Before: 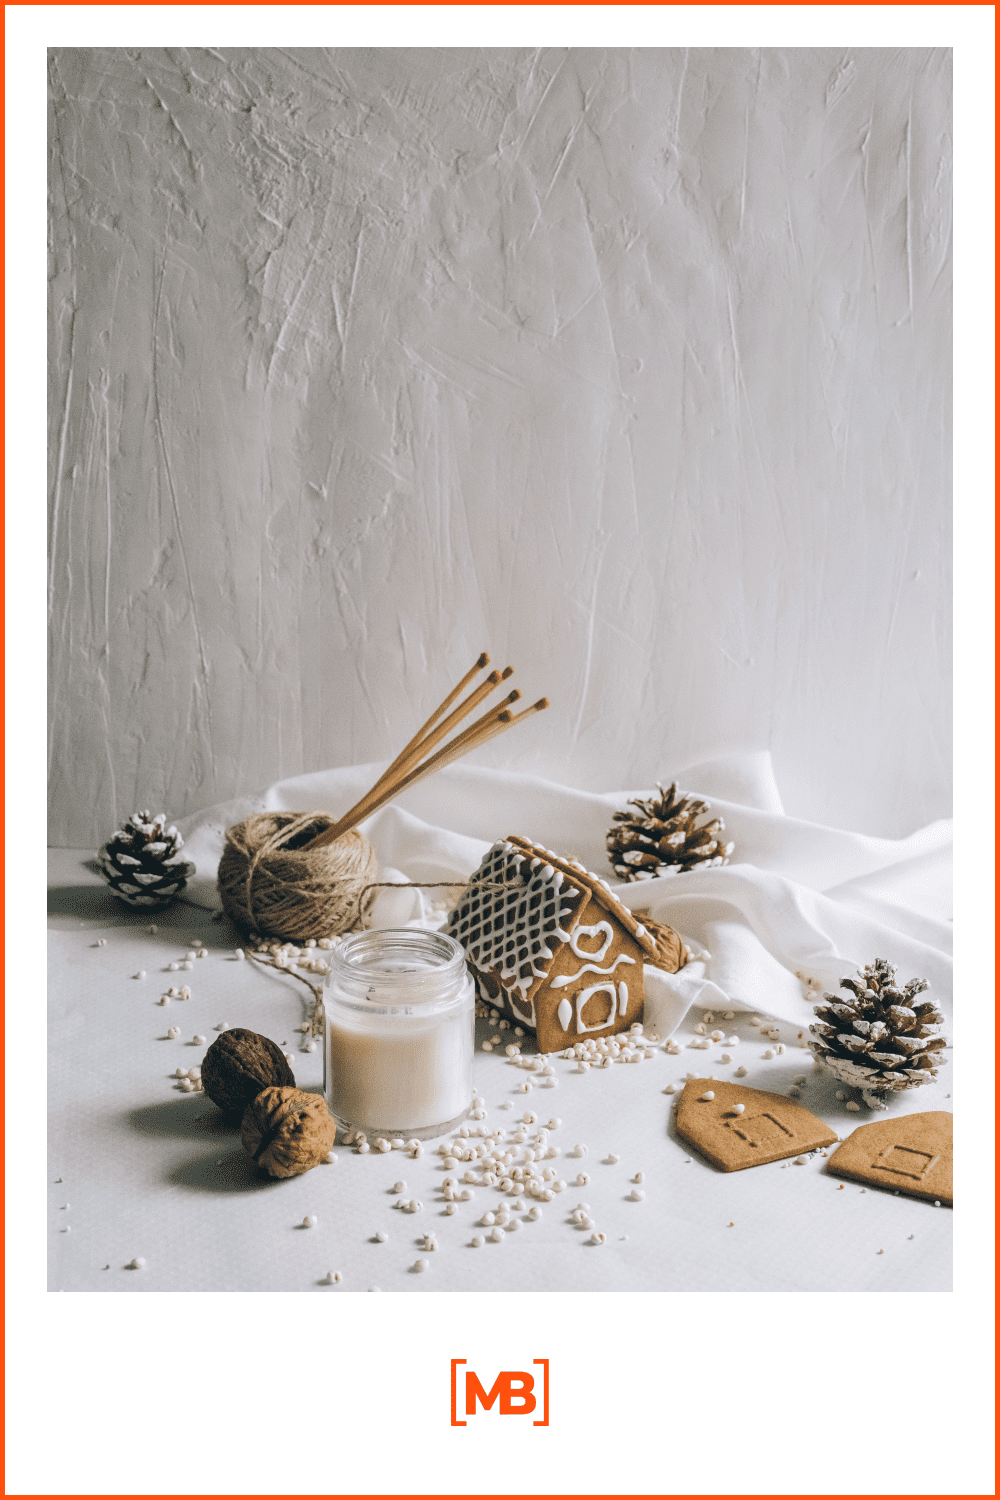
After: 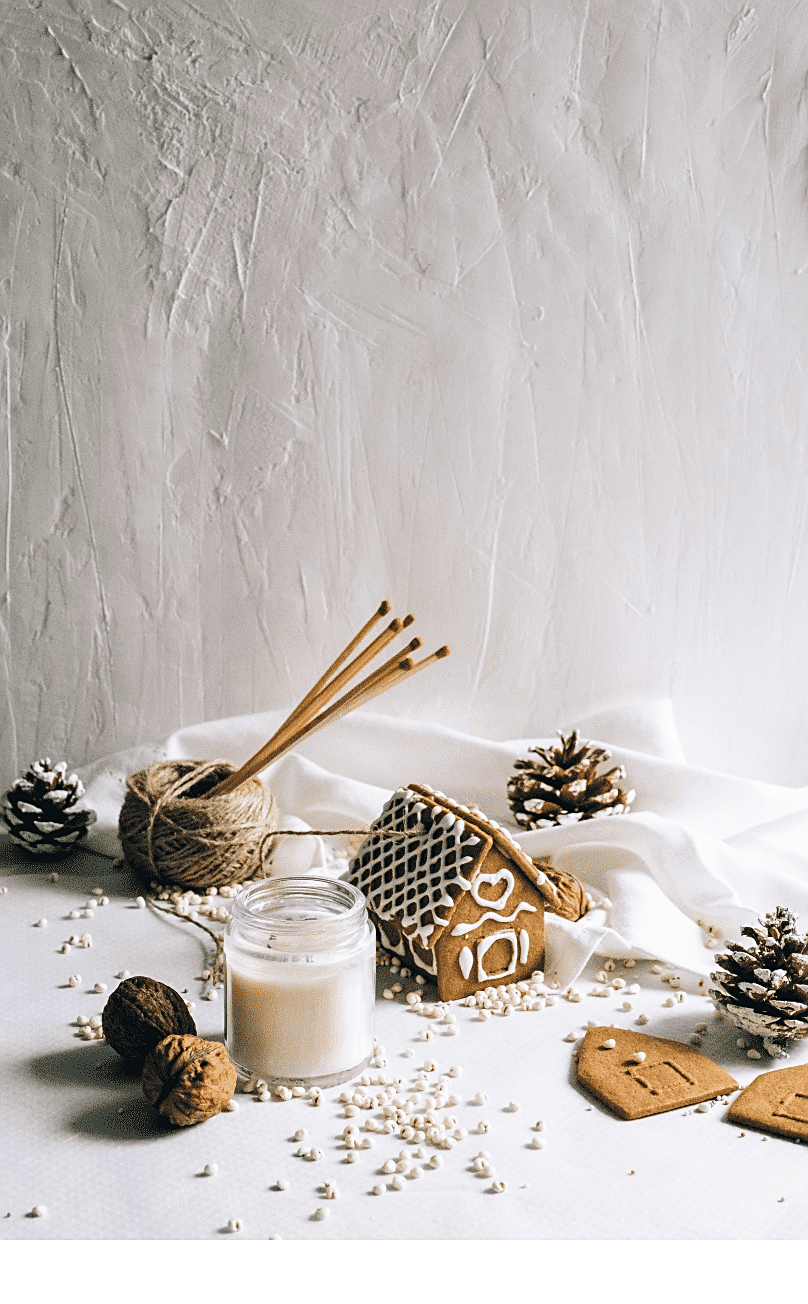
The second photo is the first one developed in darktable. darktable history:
rotate and perspective: automatic cropping off
crop: left 9.929%, top 3.475%, right 9.188%, bottom 9.529%
sharpen: on, module defaults
tone curve: curves: ch0 [(0, 0) (0.003, 0.001) (0.011, 0.005) (0.025, 0.011) (0.044, 0.02) (0.069, 0.031) (0.1, 0.045) (0.136, 0.077) (0.177, 0.124) (0.224, 0.181) (0.277, 0.245) (0.335, 0.316) (0.399, 0.393) (0.468, 0.477) (0.543, 0.568) (0.623, 0.666) (0.709, 0.771) (0.801, 0.871) (0.898, 0.965) (1, 1)], preserve colors none
